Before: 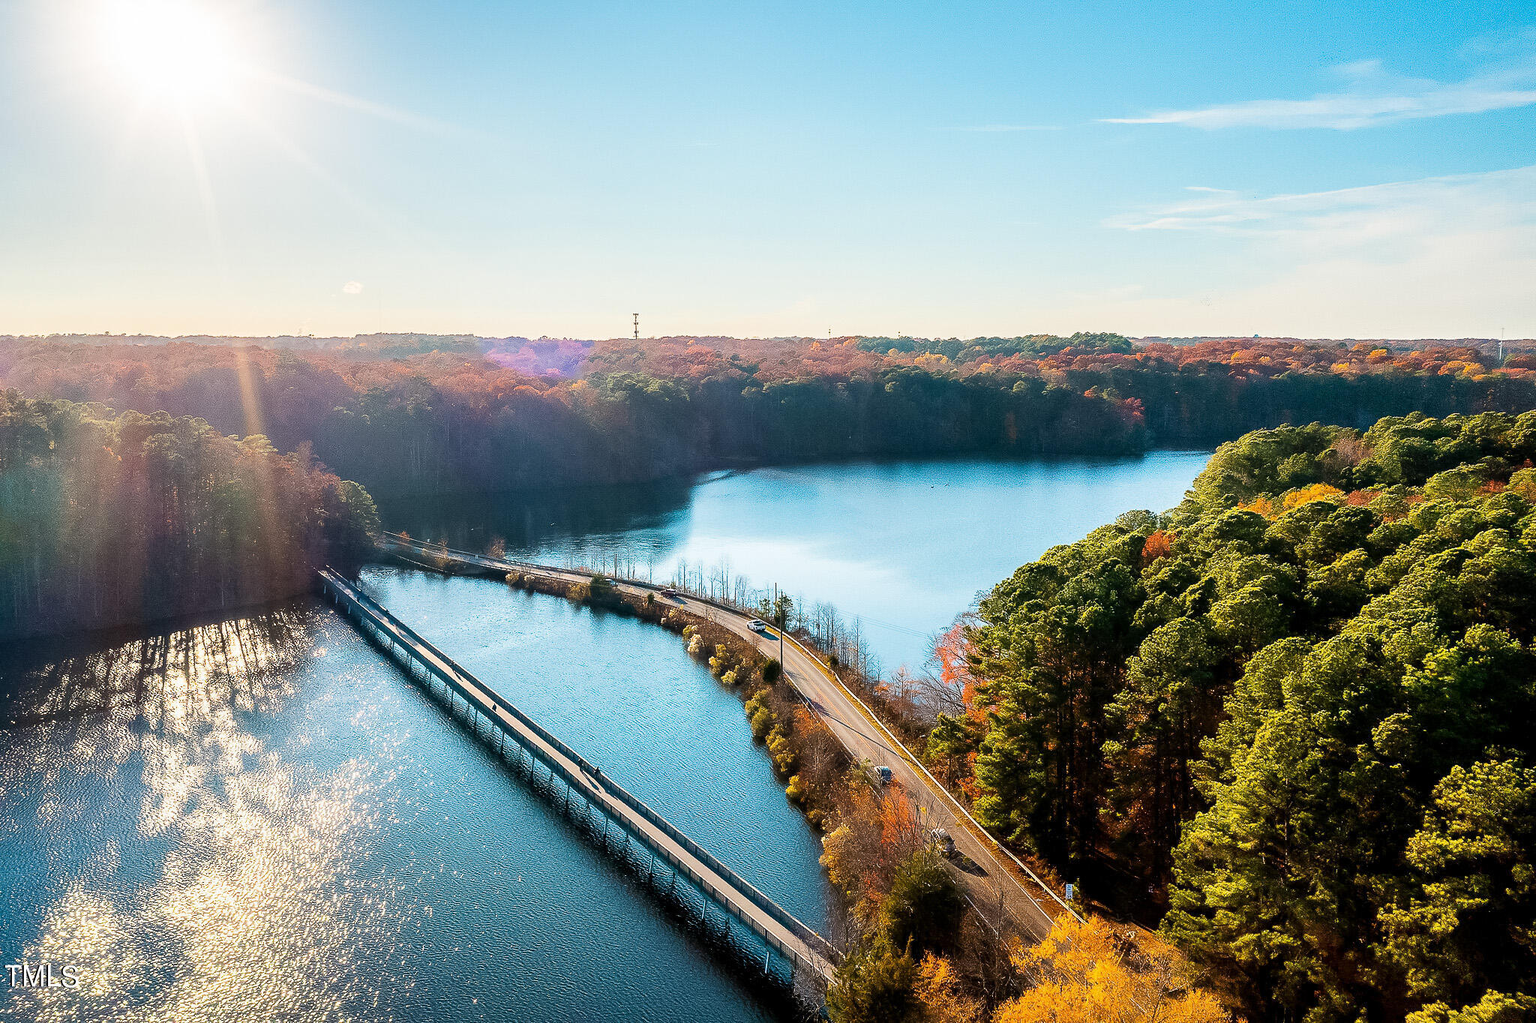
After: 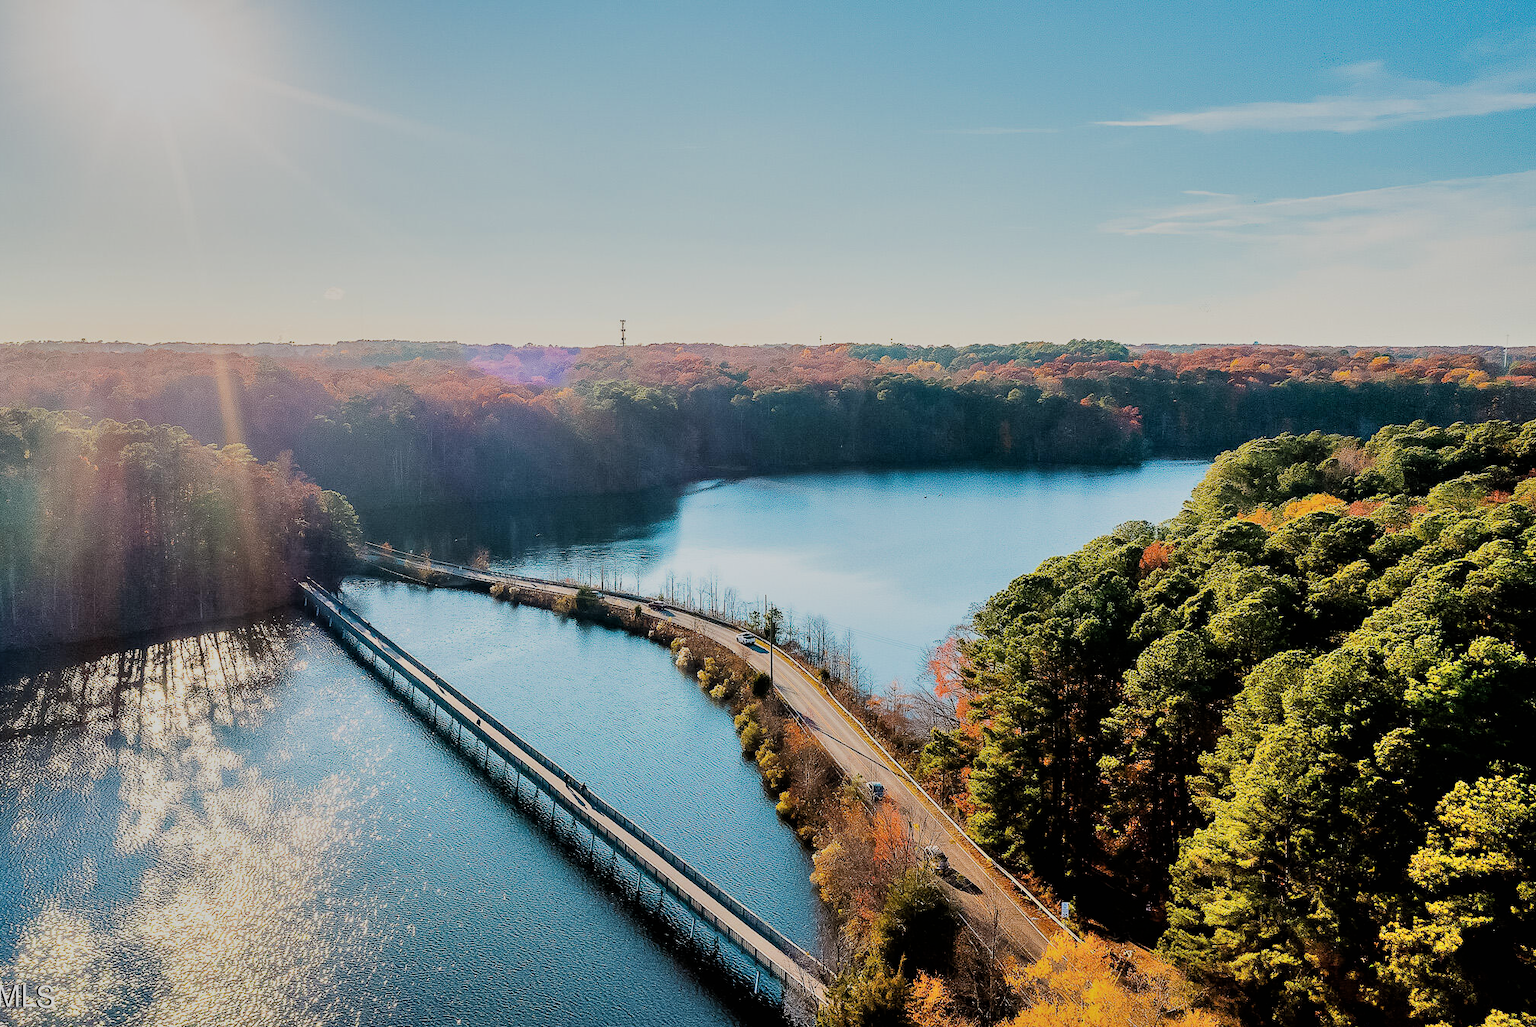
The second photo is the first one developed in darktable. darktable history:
filmic rgb: black relative exposure -7.65 EV, white relative exposure 4.56 EV, hardness 3.61, contrast 0.995
crop: left 1.689%, right 0.271%, bottom 1.548%
shadows and highlights: soften with gaussian
